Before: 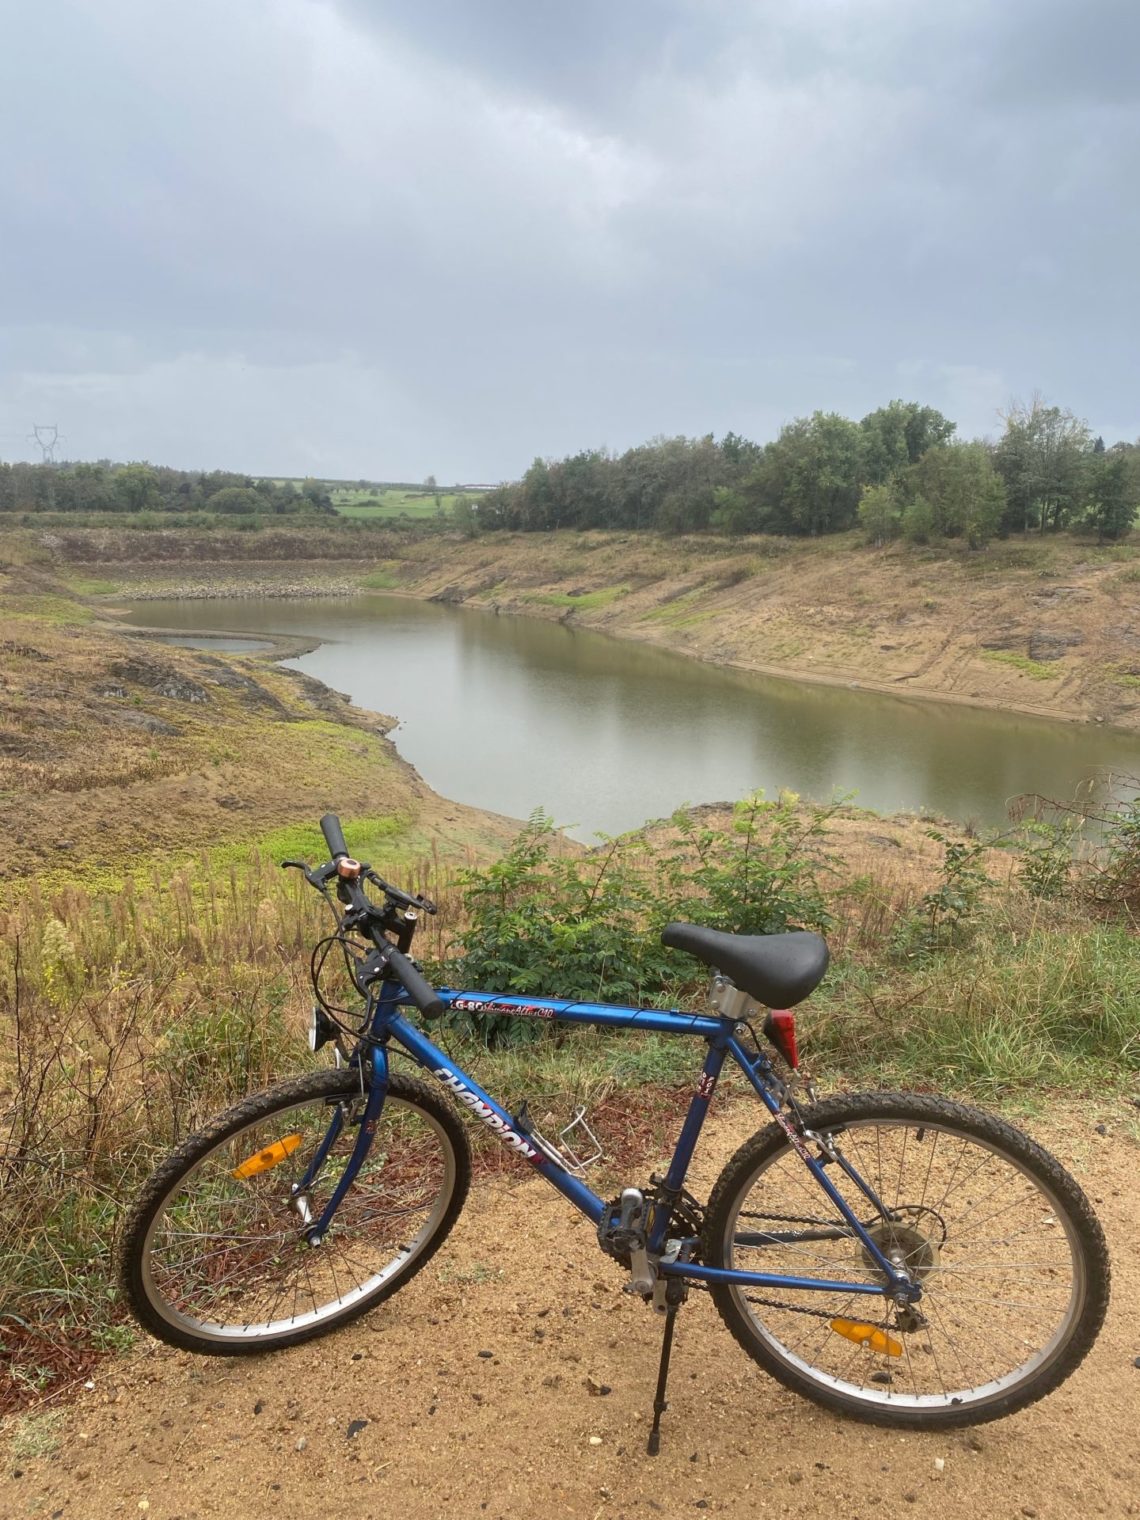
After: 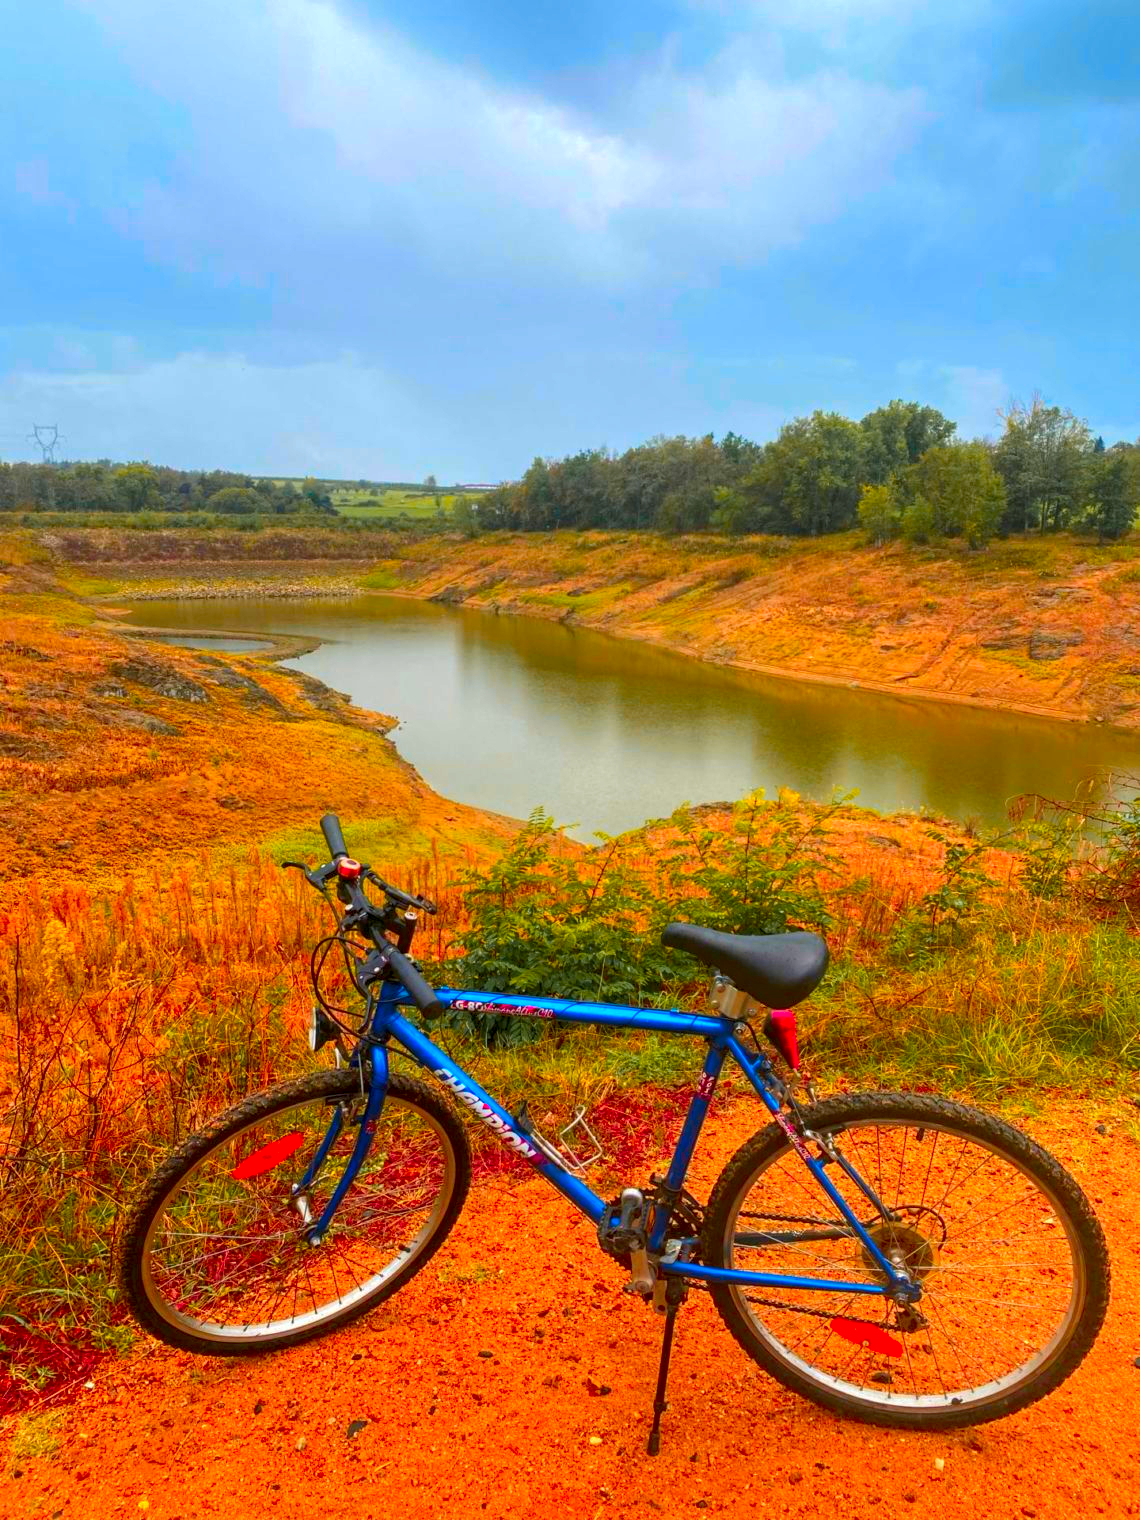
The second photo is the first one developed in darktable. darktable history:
local contrast: on, module defaults
haze removal: compatibility mode true, adaptive false
shadows and highlights: shadows 25.01, highlights -24.89
color zones: curves: ch1 [(0.263, 0.53) (0.376, 0.287) (0.487, 0.512) (0.748, 0.547) (1, 0.513)]; ch2 [(0.262, 0.45) (0.751, 0.477)]
color correction: highlights b* 0.032, saturation 2.96
